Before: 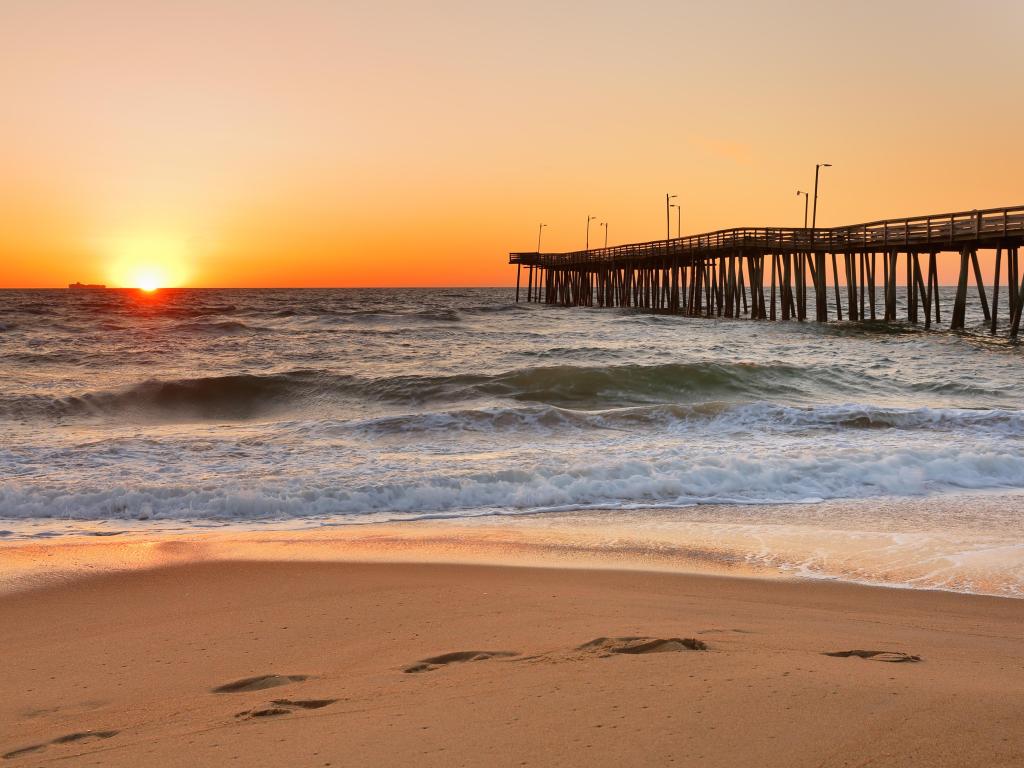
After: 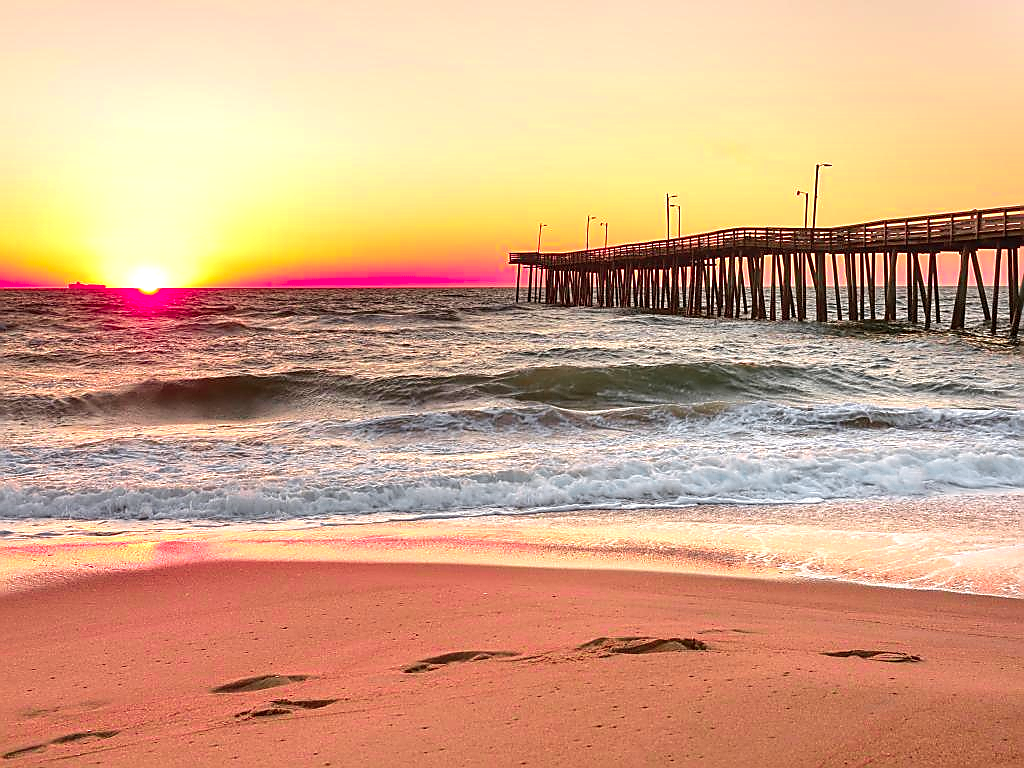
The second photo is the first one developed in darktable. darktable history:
sharpen: radius 1.383, amount 1.246, threshold 0.653
local contrast: detail 130%
exposure: black level correction 0, exposure 0.5 EV, compensate exposure bias true, compensate highlight preservation false
color zones: curves: ch0 [(0, 0.533) (0.126, 0.533) (0.234, 0.533) (0.368, 0.357) (0.5, 0.5) (0.625, 0.5) (0.74, 0.637) (0.875, 0.5)]; ch1 [(0.004, 0.708) (0.129, 0.662) (0.25, 0.5) (0.375, 0.331) (0.496, 0.396) (0.625, 0.649) (0.739, 0.26) (0.875, 0.5) (1, 0.478)]; ch2 [(0, 0.409) (0.132, 0.403) (0.236, 0.558) (0.379, 0.448) (0.5, 0.5) (0.625, 0.5) (0.691, 0.39) (0.875, 0.5)]
